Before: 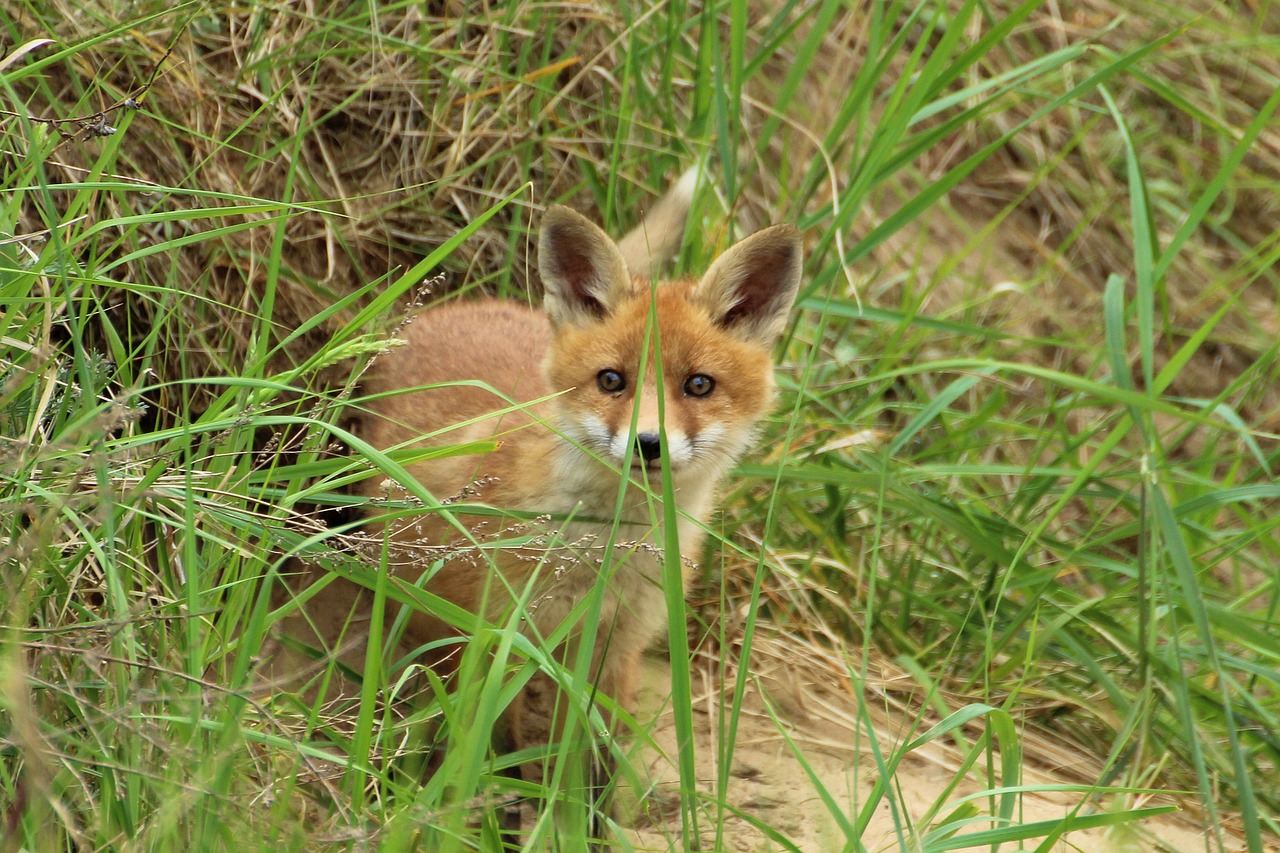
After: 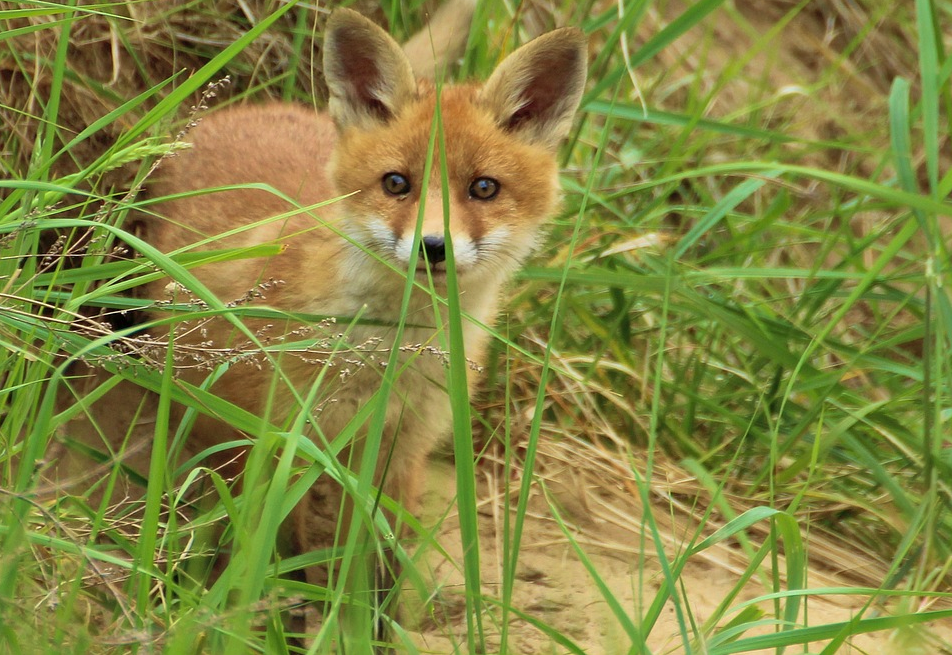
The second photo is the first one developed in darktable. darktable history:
crop: left 16.852%, top 23.201%, right 8.756%
shadows and highlights: on, module defaults
velvia: on, module defaults
